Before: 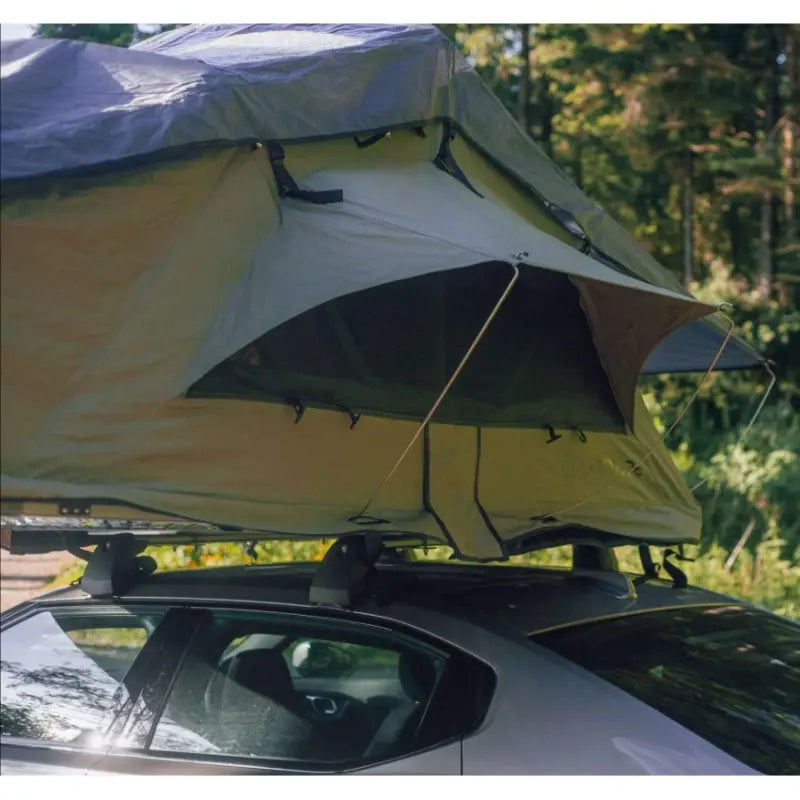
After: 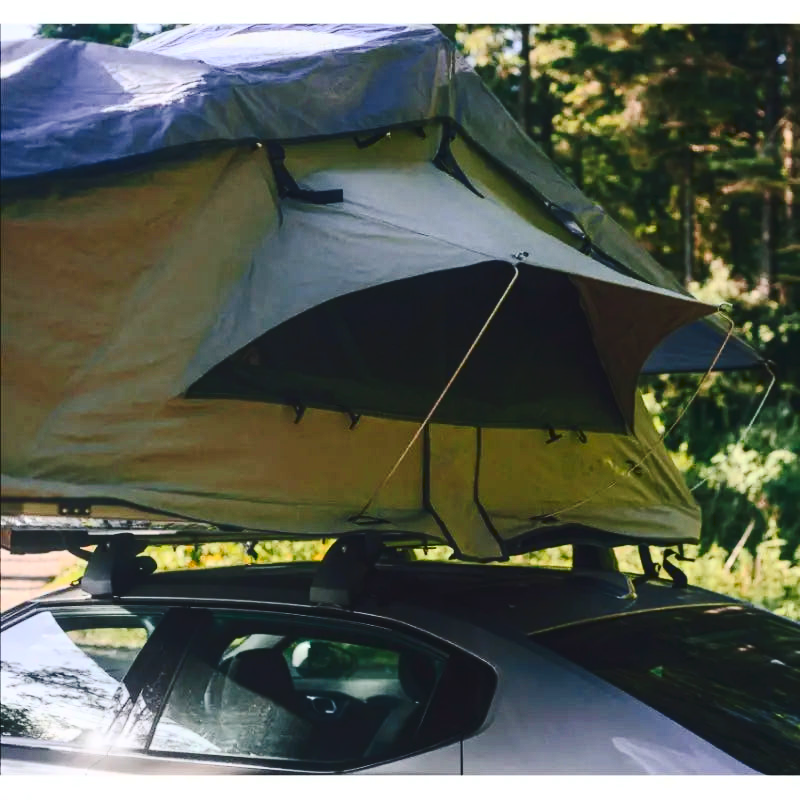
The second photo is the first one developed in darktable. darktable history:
contrast brightness saturation: contrast 0.4, brightness 0.1, saturation 0.21
tone curve: curves: ch0 [(0, 0) (0.003, 0.054) (0.011, 0.058) (0.025, 0.069) (0.044, 0.087) (0.069, 0.1) (0.1, 0.123) (0.136, 0.152) (0.177, 0.183) (0.224, 0.234) (0.277, 0.291) (0.335, 0.367) (0.399, 0.441) (0.468, 0.524) (0.543, 0.6) (0.623, 0.673) (0.709, 0.744) (0.801, 0.812) (0.898, 0.89) (1, 1)], preserve colors none
